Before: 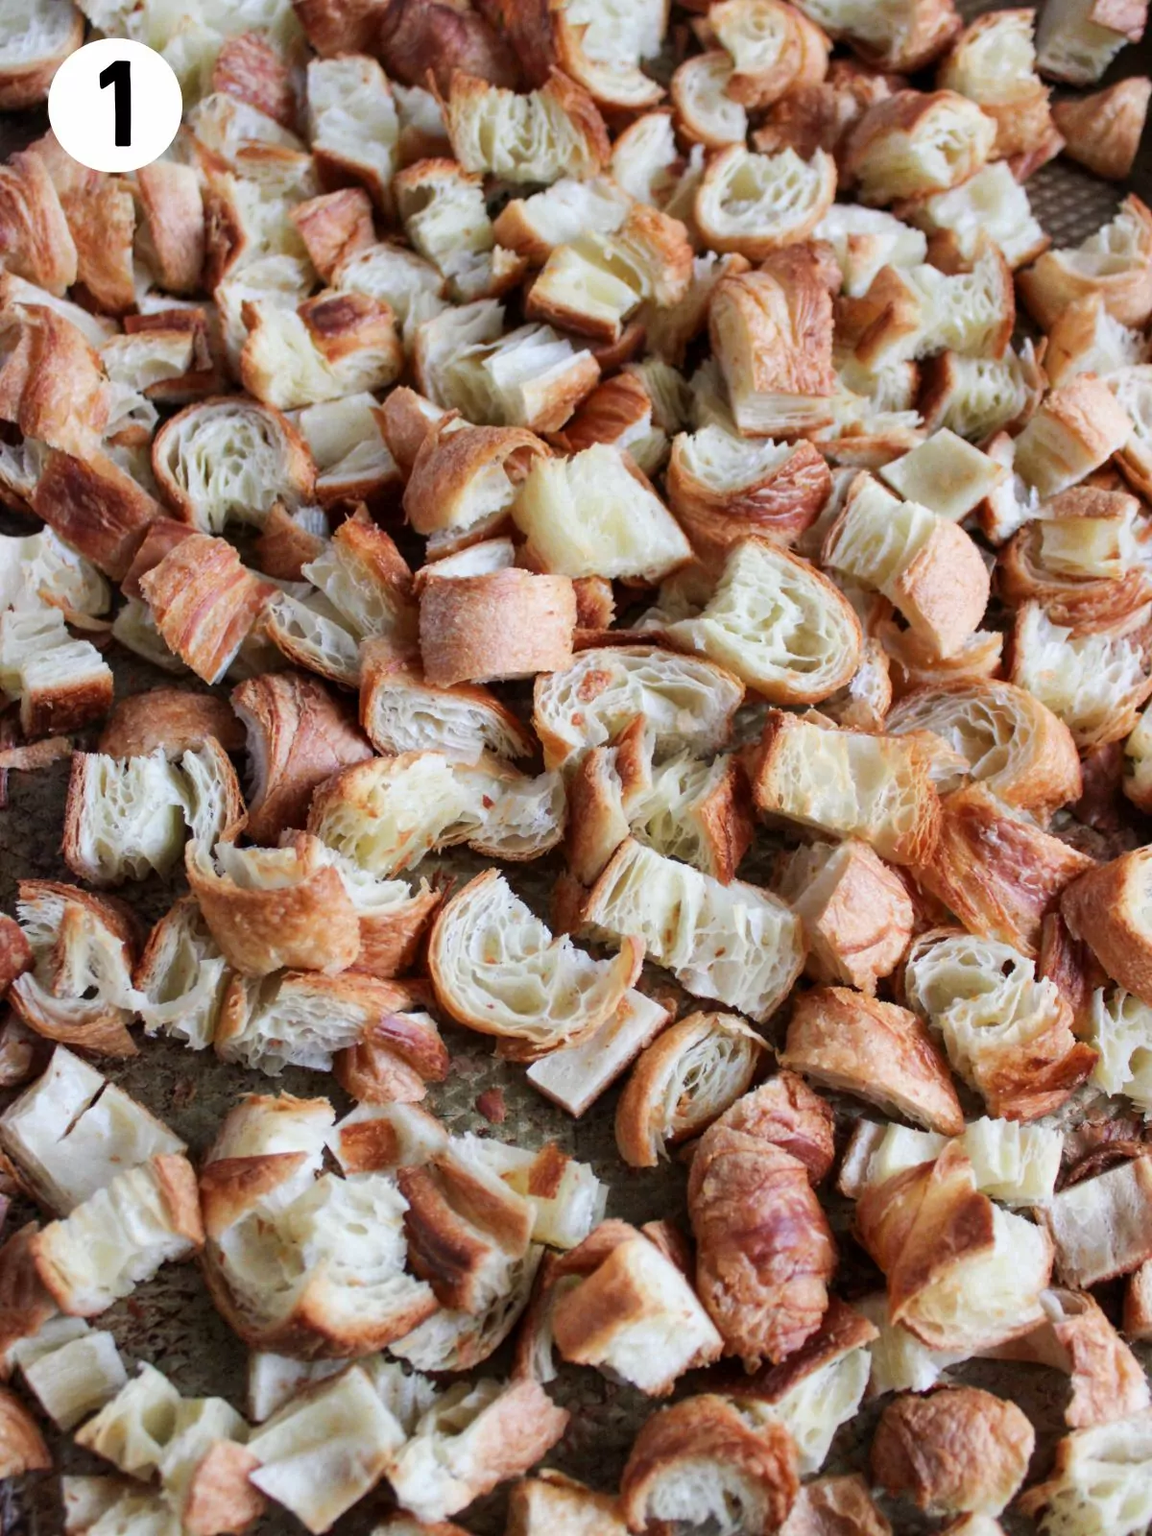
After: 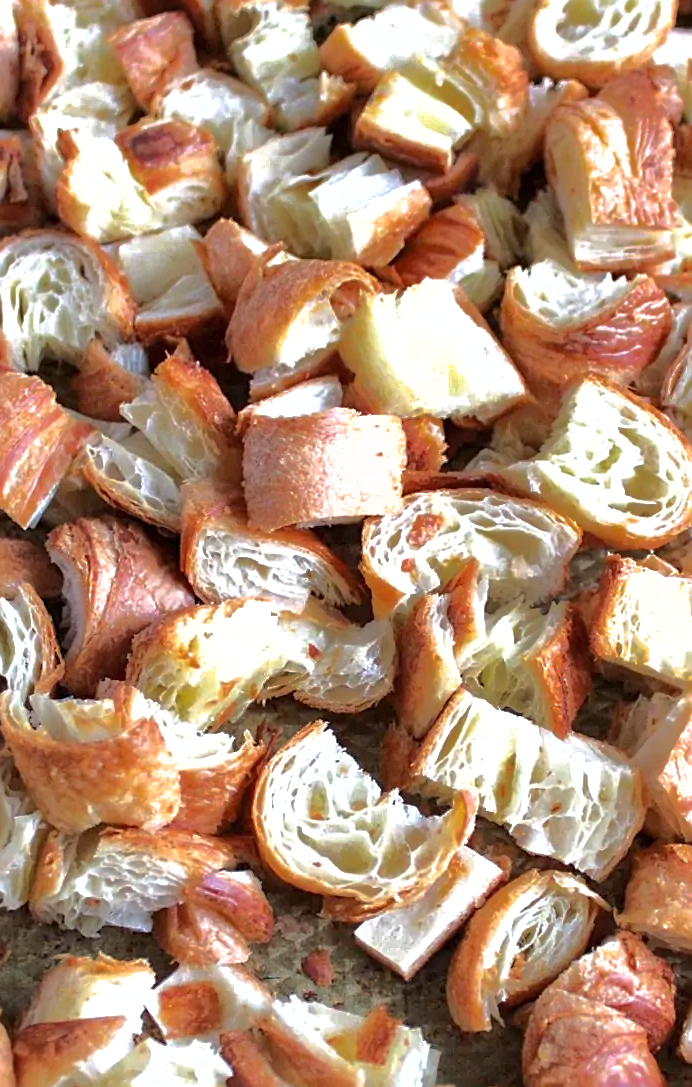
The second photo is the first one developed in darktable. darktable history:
crop: left 16.198%, top 11.512%, right 26.112%, bottom 20.507%
shadows and highlights: shadows 24.78, highlights -71.18
exposure: exposure 0.759 EV, compensate exposure bias true, compensate highlight preservation false
sharpen: on, module defaults
